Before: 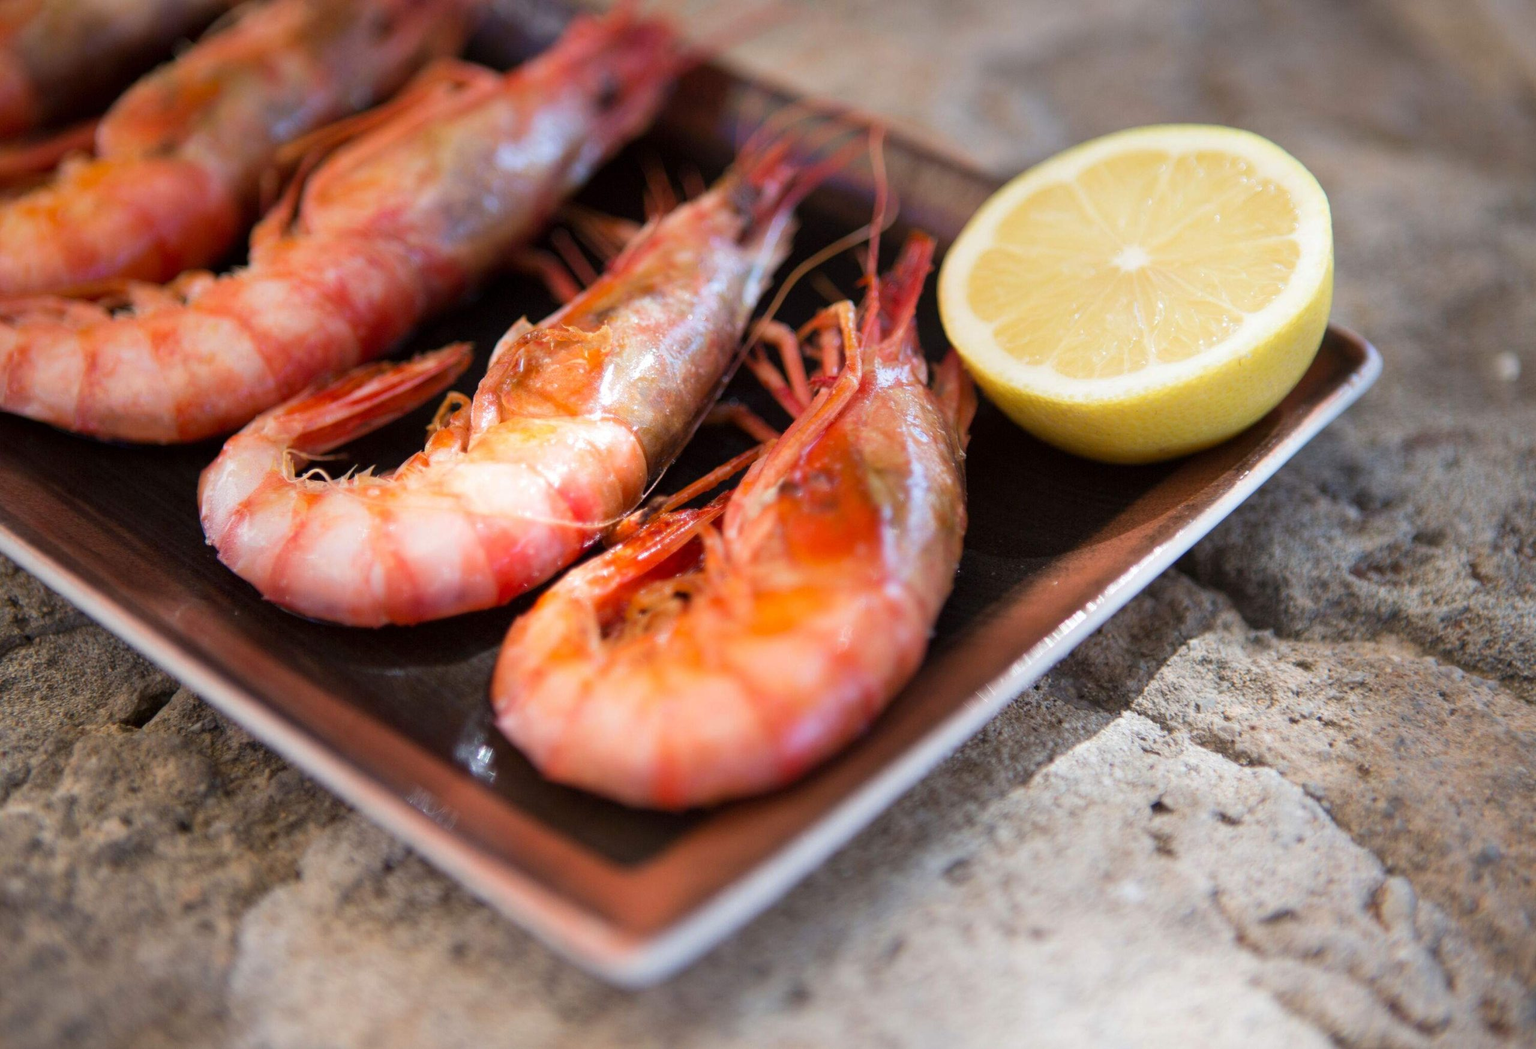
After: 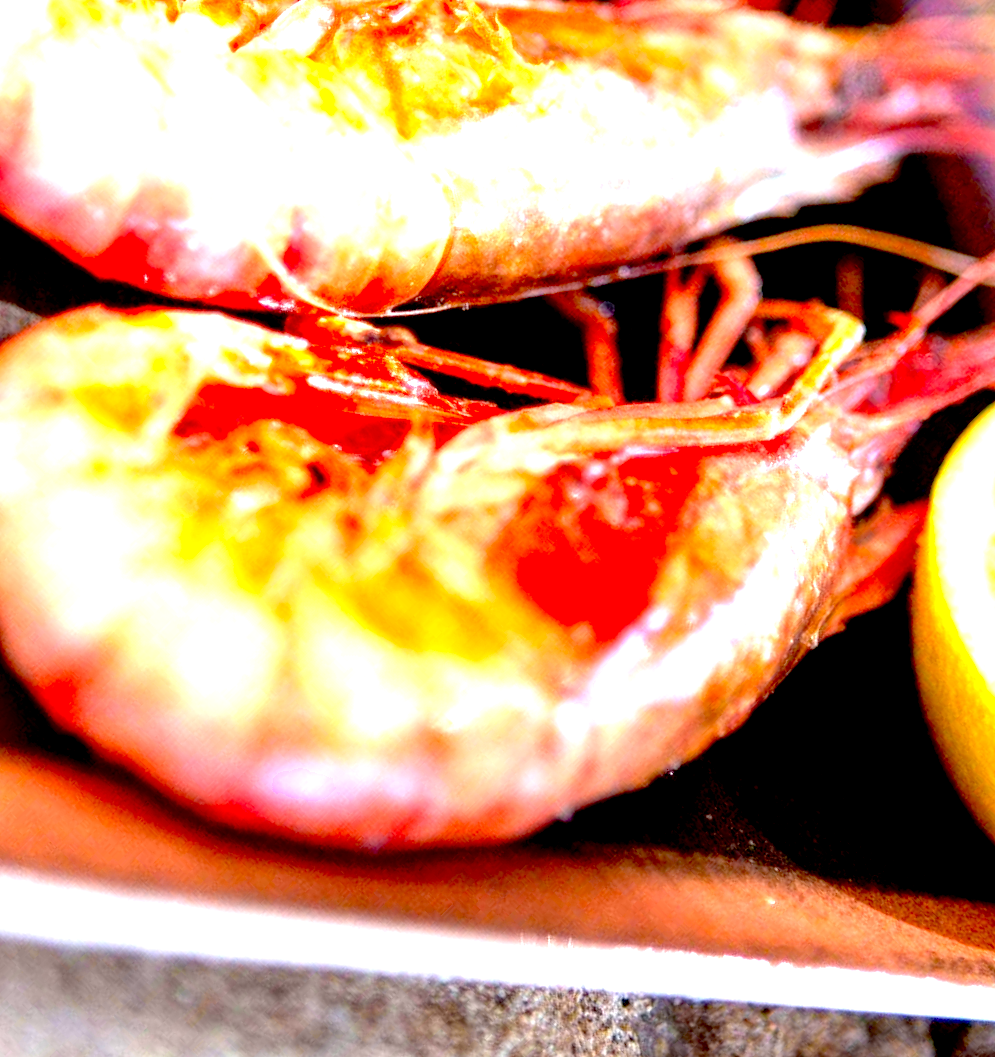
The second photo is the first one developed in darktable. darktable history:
crop and rotate: angle -45.14°, top 16.471%, right 0.918%, bottom 11.629%
exposure: black level correction 0.015, exposure 1.772 EV, compensate highlight preservation false
local contrast: on, module defaults
color zones: curves: ch0 [(0.224, 0.526) (0.75, 0.5)]; ch1 [(0.055, 0.526) (0.224, 0.761) (0.377, 0.526) (0.75, 0.5)]
